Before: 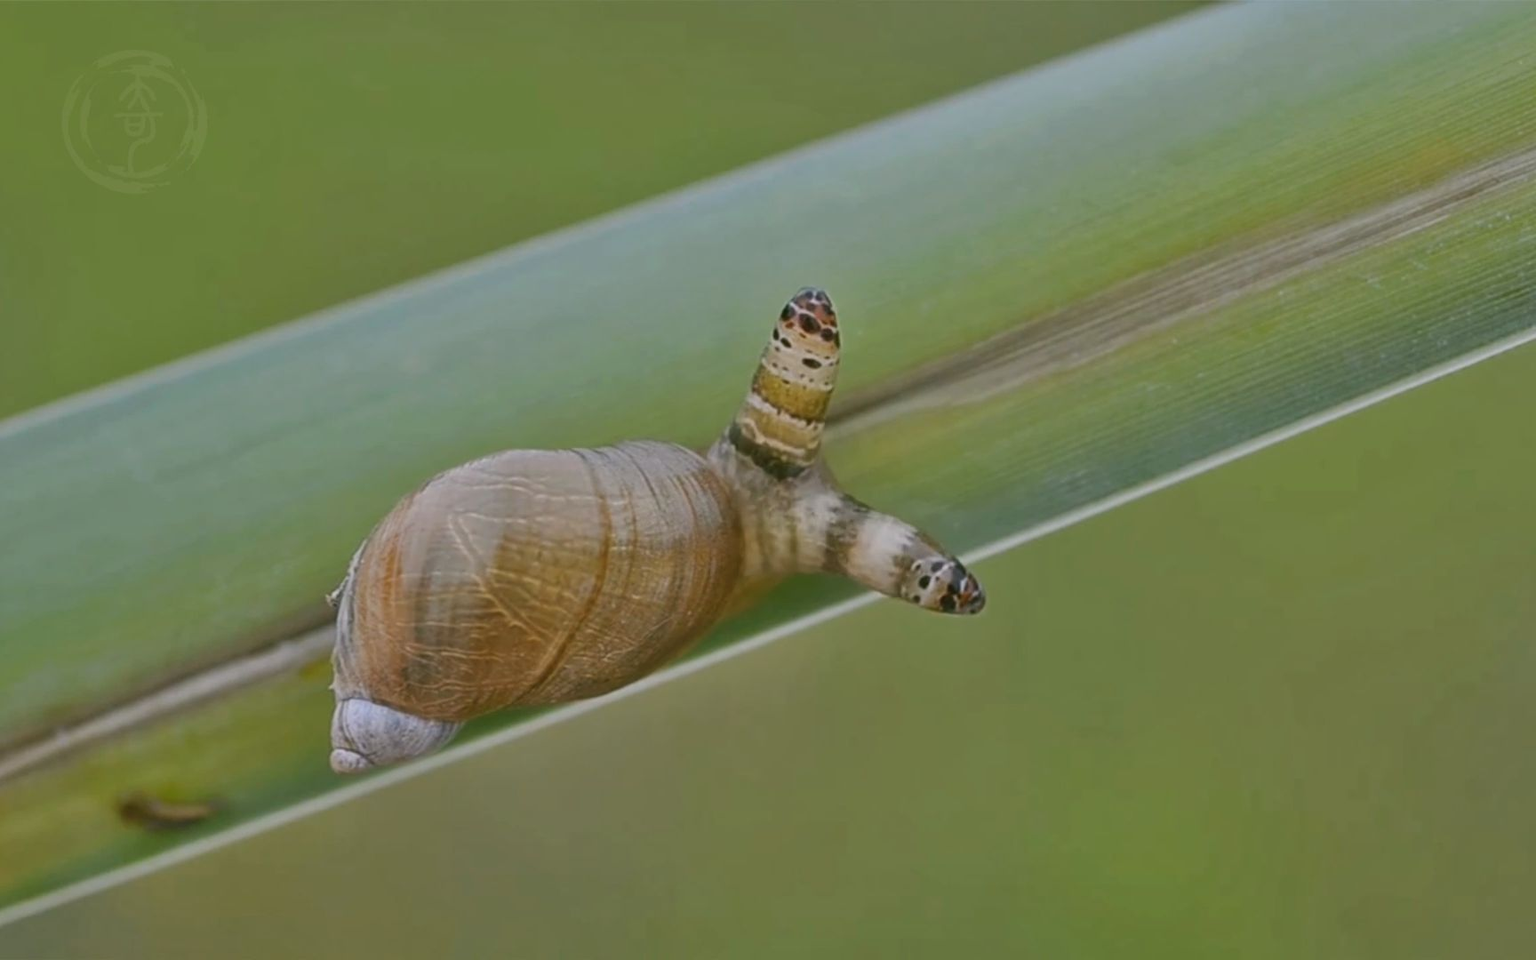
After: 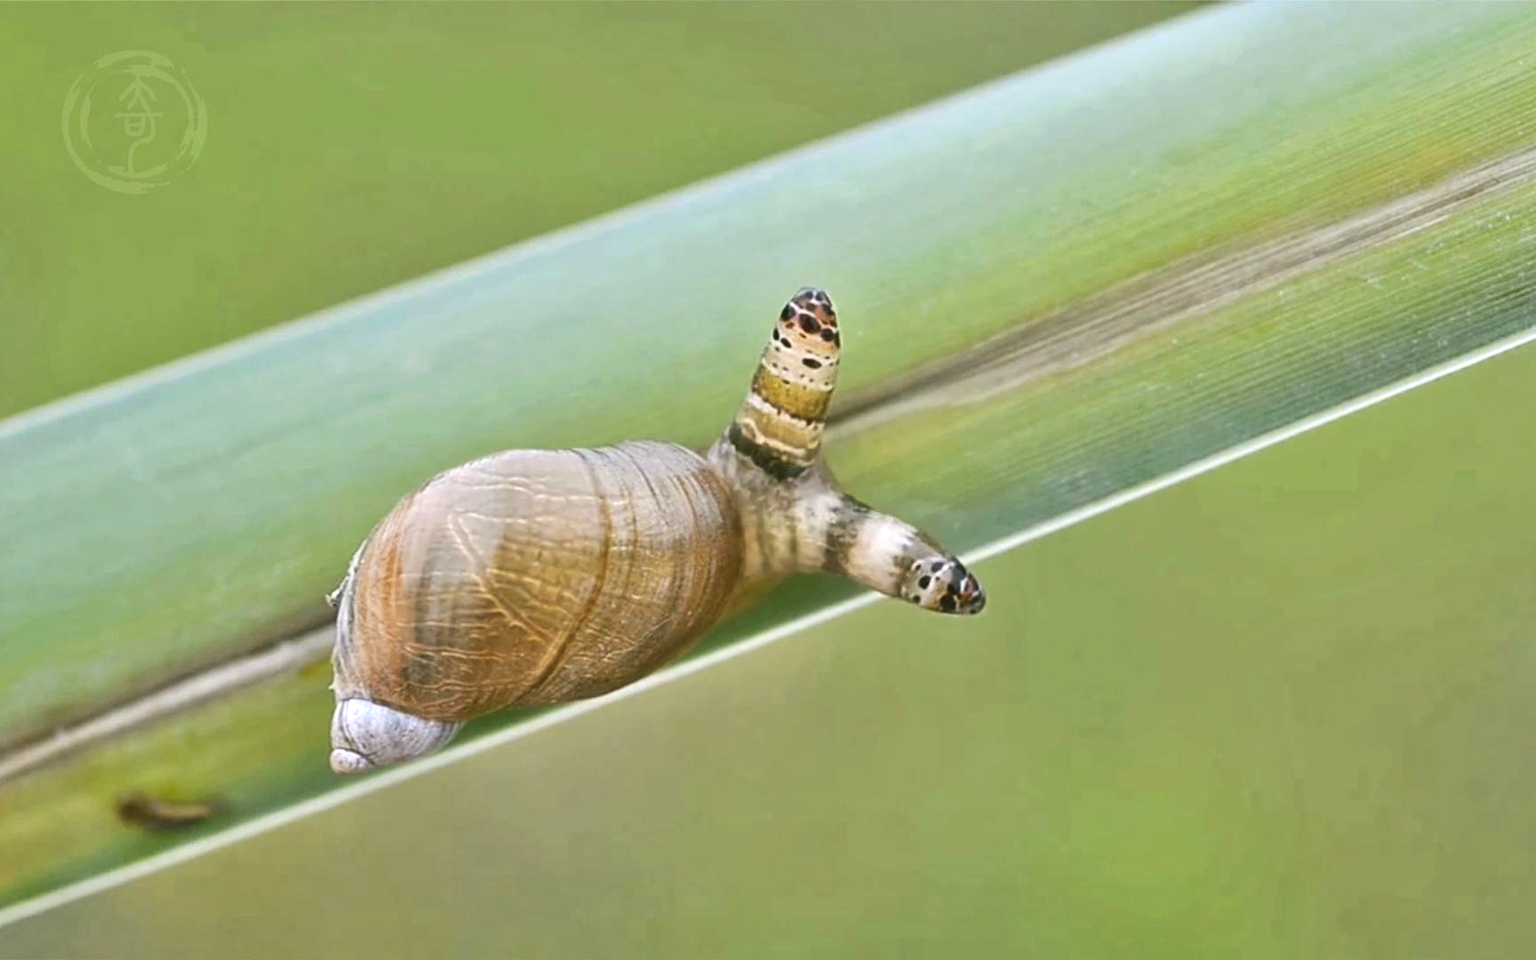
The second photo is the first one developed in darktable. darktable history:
exposure: black level correction -0.002, exposure 0.535 EV, compensate highlight preservation false
tone equalizer: -8 EV -0.771 EV, -7 EV -0.699 EV, -6 EV -0.574 EV, -5 EV -0.374 EV, -3 EV 0.386 EV, -2 EV 0.6 EV, -1 EV 0.69 EV, +0 EV 0.748 EV, edges refinement/feathering 500, mask exposure compensation -1.57 EV, preserve details no
